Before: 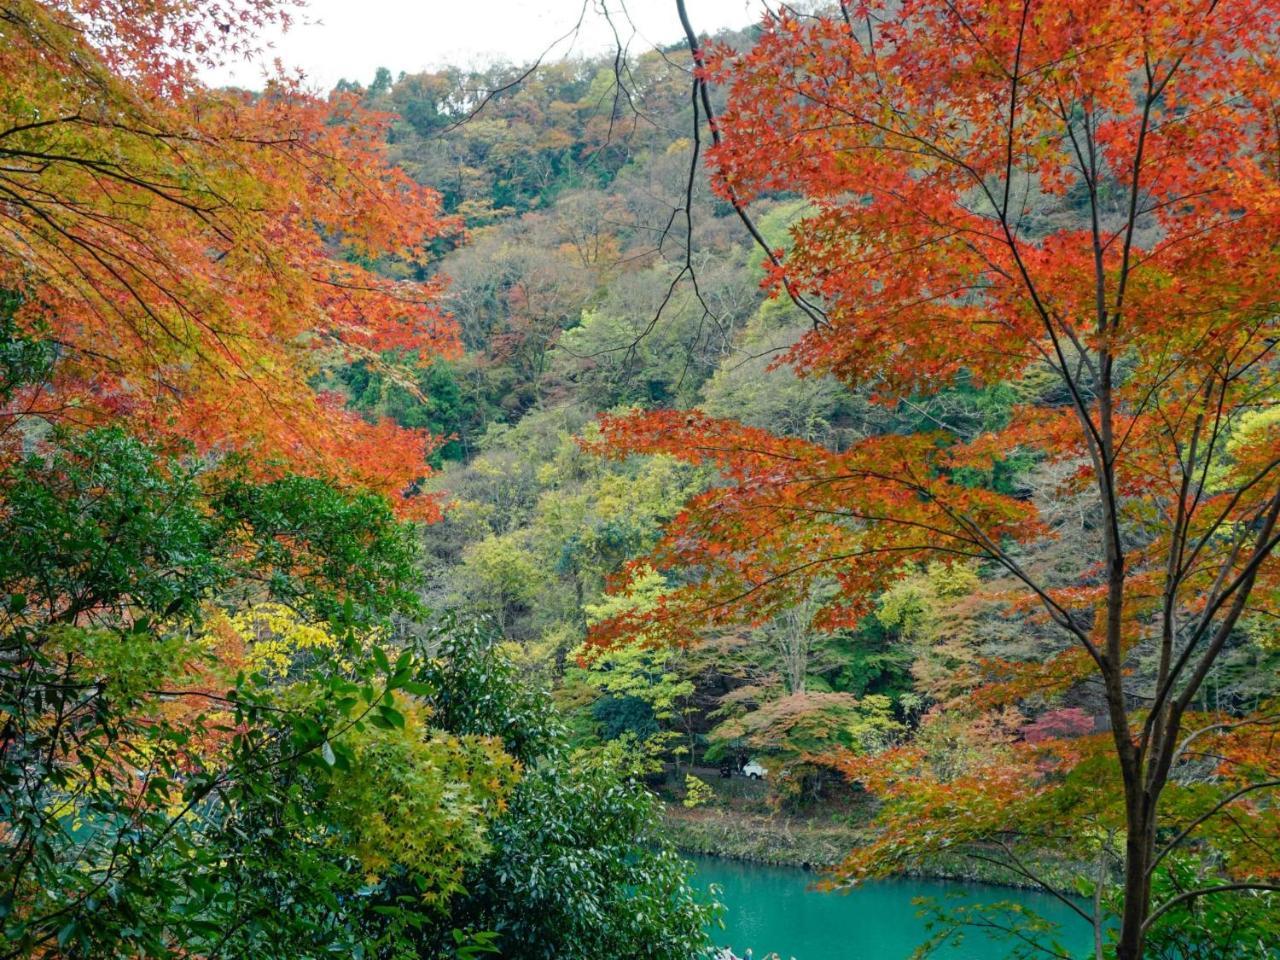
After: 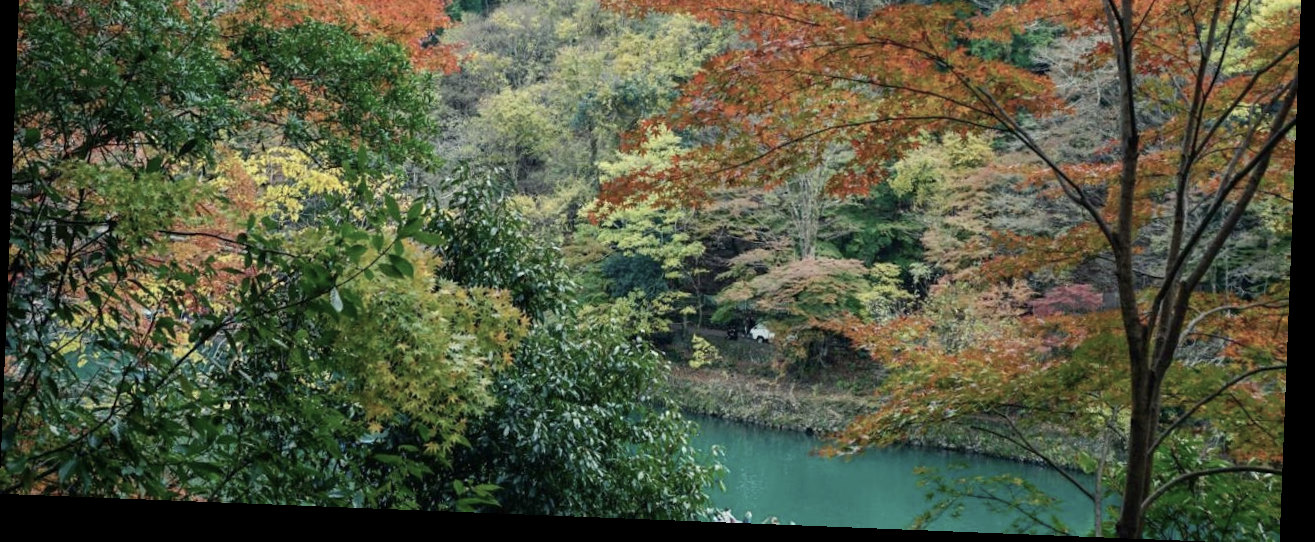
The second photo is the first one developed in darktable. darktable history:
crop and rotate: top 46.237%
rotate and perspective: rotation 2.27°, automatic cropping off
contrast brightness saturation: contrast 0.1, saturation -0.36
